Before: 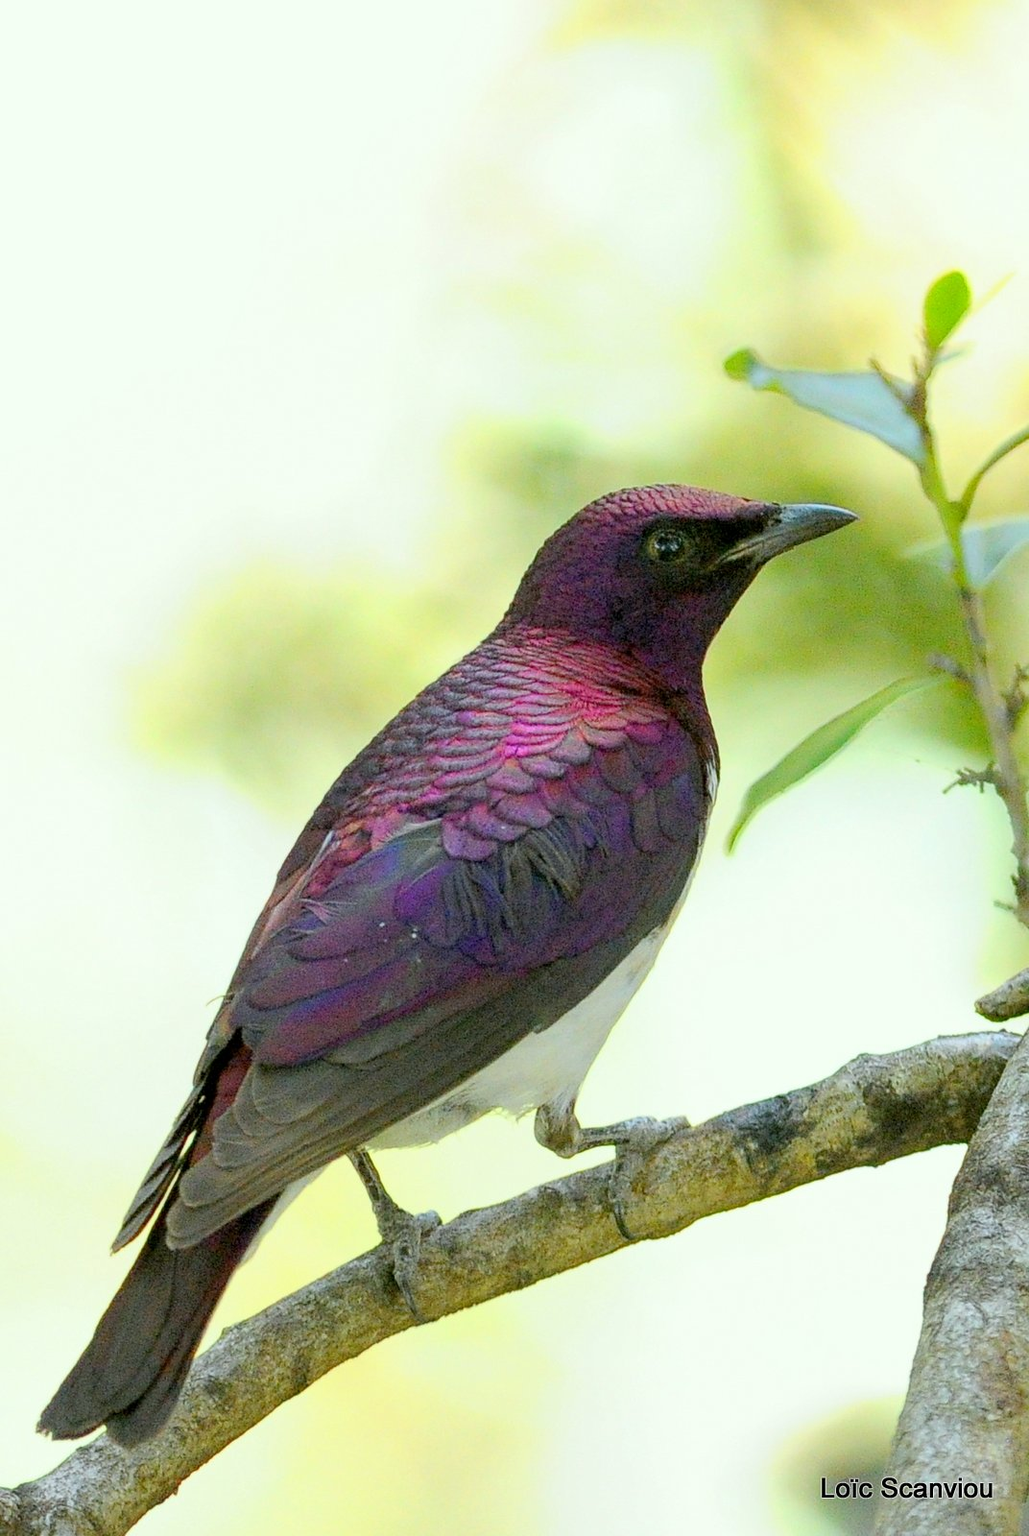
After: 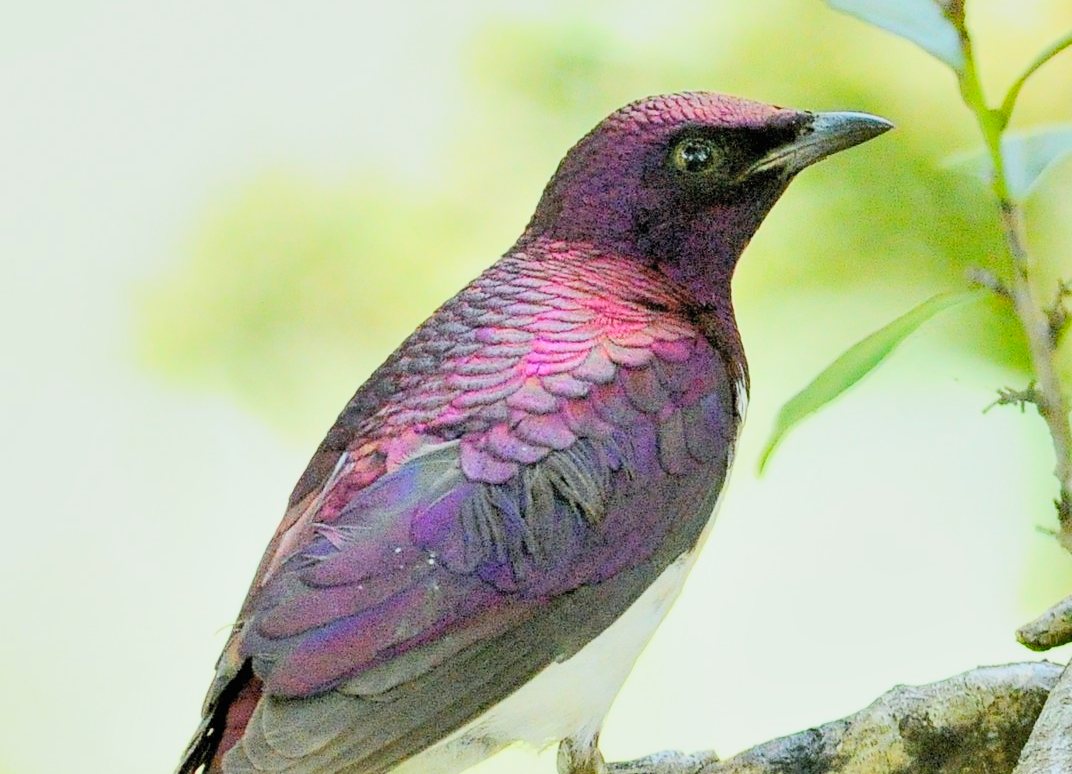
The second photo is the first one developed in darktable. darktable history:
shadows and highlights: low approximation 0.01, soften with gaussian
contrast brightness saturation: contrast 0.141, brightness 0.229
crop and rotate: top 25.871%, bottom 25.75%
filmic rgb: black relative exposure -7.65 EV, white relative exposure 4.56 EV, hardness 3.61, iterations of high-quality reconstruction 0
exposure: exposure 0.672 EV, compensate highlight preservation false
